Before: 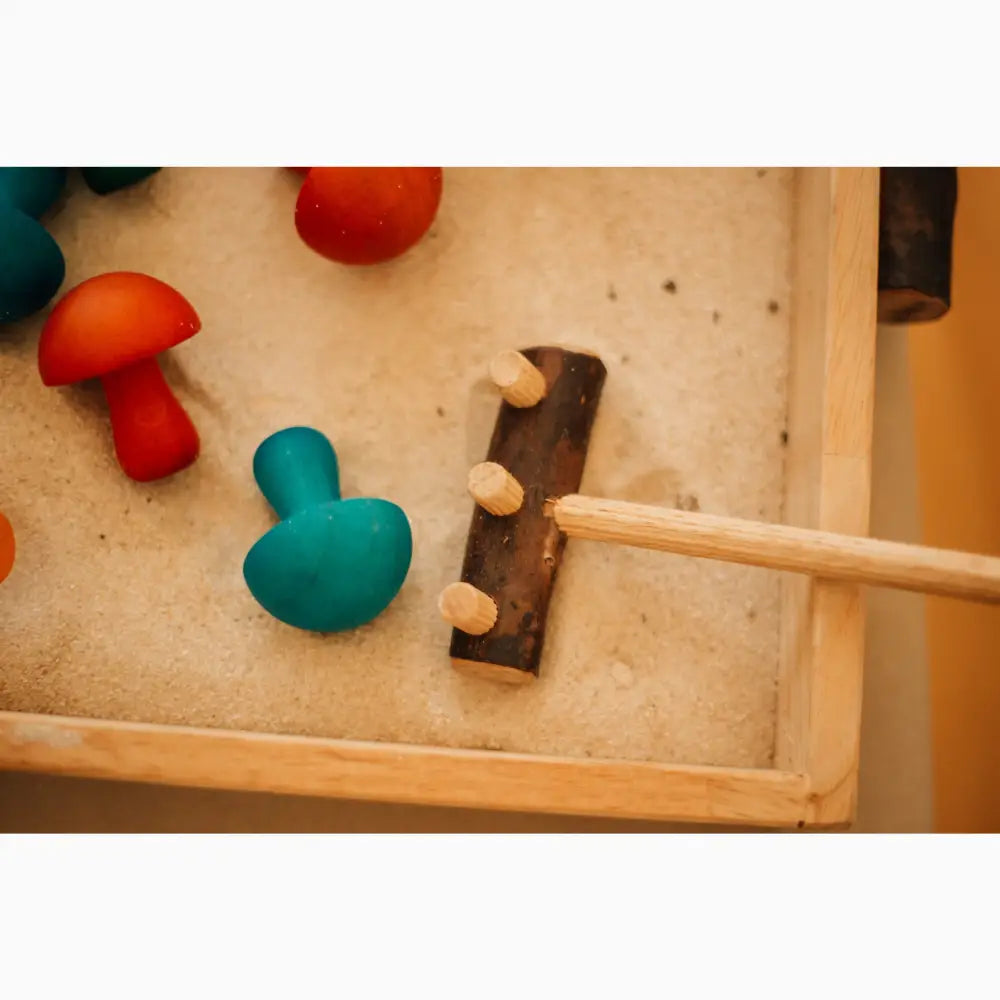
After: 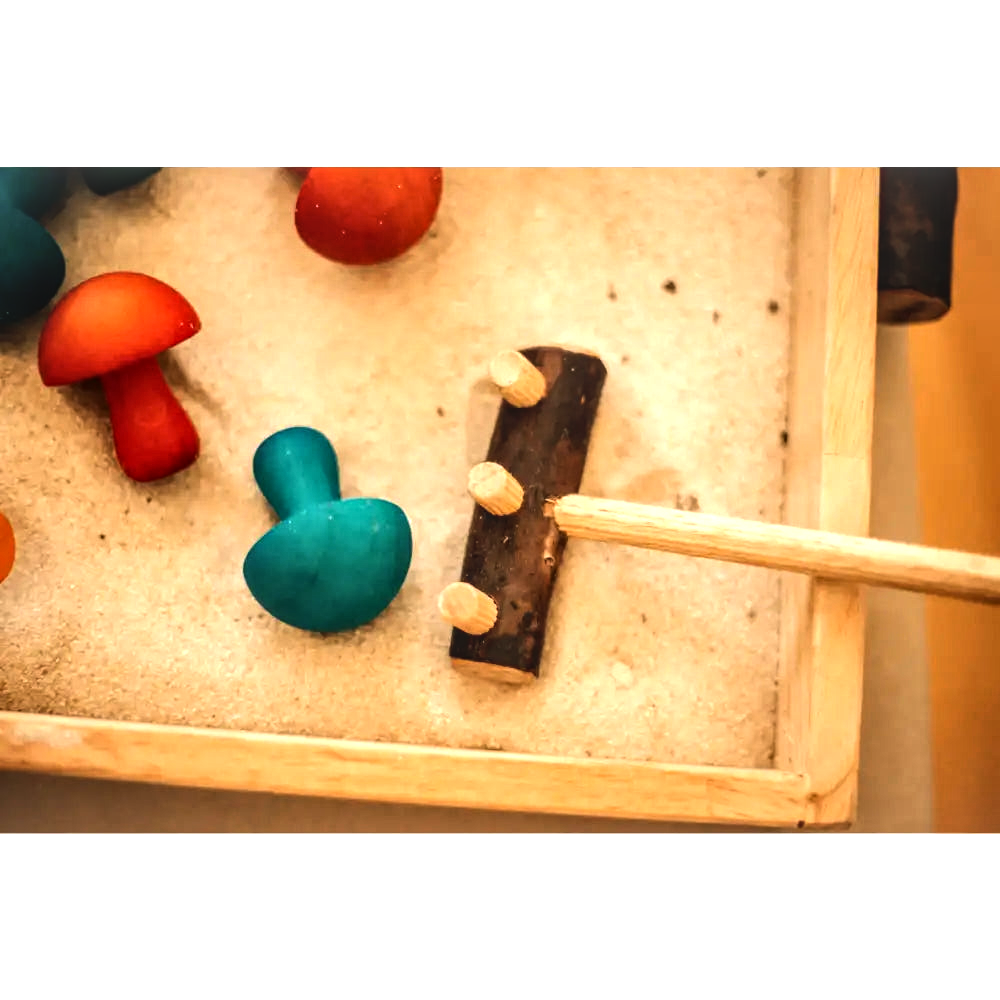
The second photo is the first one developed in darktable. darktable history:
local contrast: on, module defaults
tone equalizer: -8 EV -1.08 EV, -7 EV -1.01 EV, -6 EV -0.867 EV, -5 EV -0.578 EV, -3 EV 0.578 EV, -2 EV 0.867 EV, -1 EV 1.01 EV, +0 EV 1.08 EV, edges refinement/feathering 500, mask exposure compensation -1.57 EV, preserve details no
